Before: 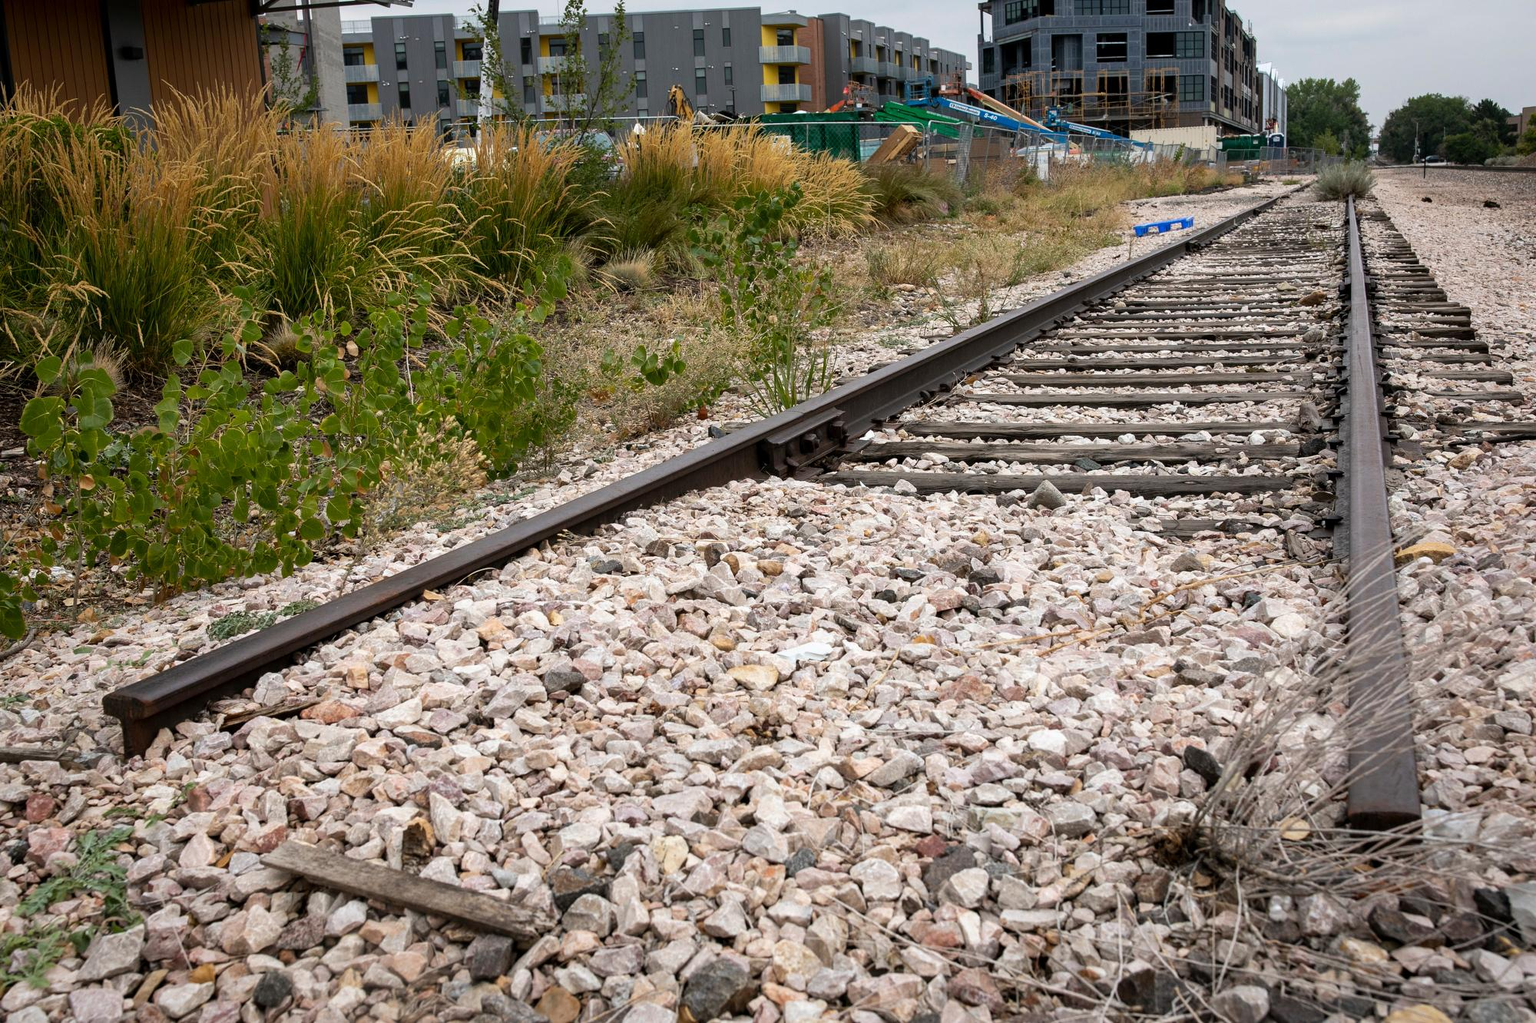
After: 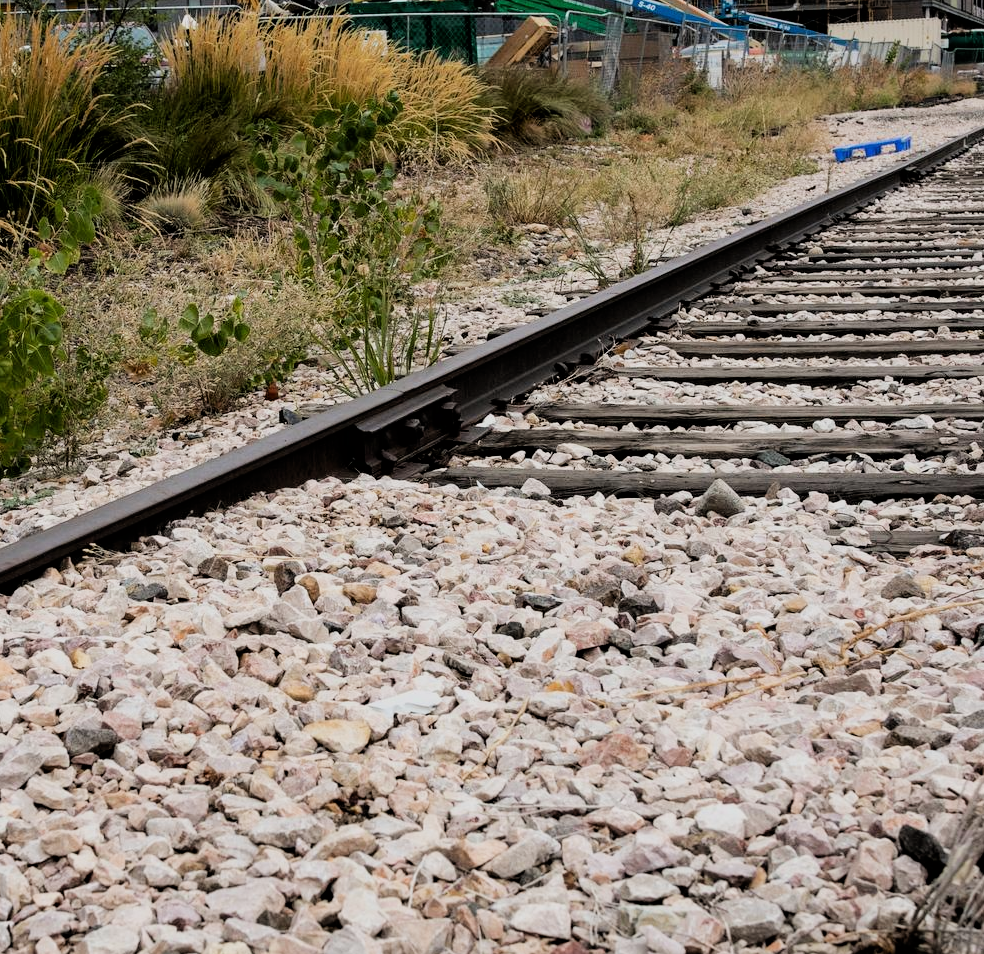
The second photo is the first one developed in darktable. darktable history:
crop: left 32.187%, top 10.966%, right 18.59%, bottom 17.379%
filmic rgb: black relative exposure -5.05 EV, white relative exposure 3.96 EV, hardness 2.9, contrast 1.198
